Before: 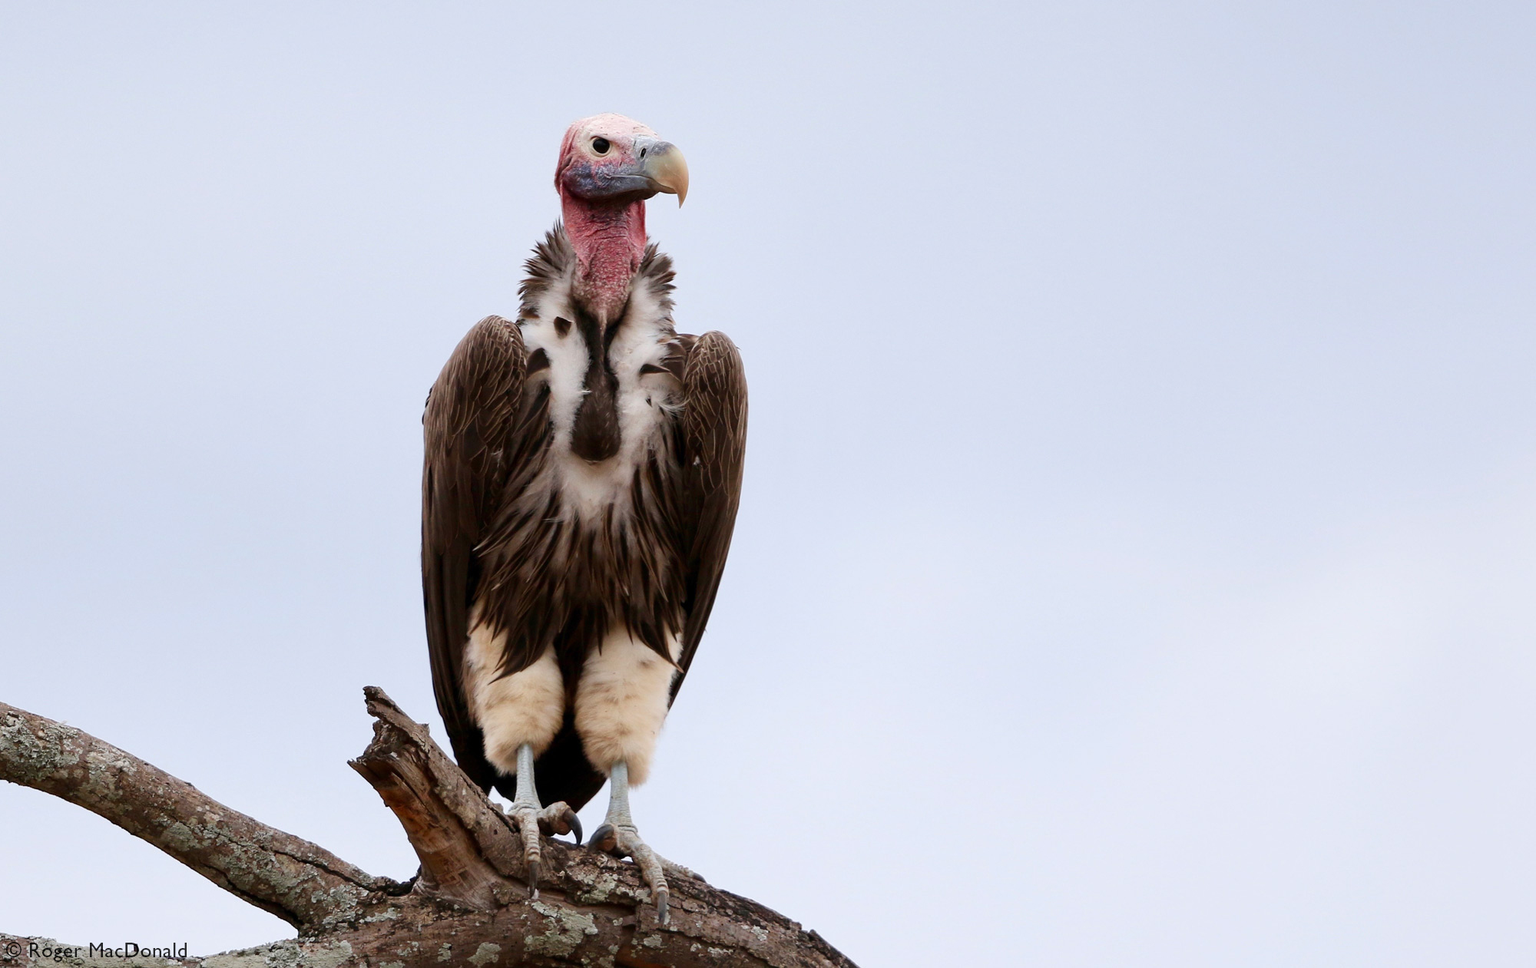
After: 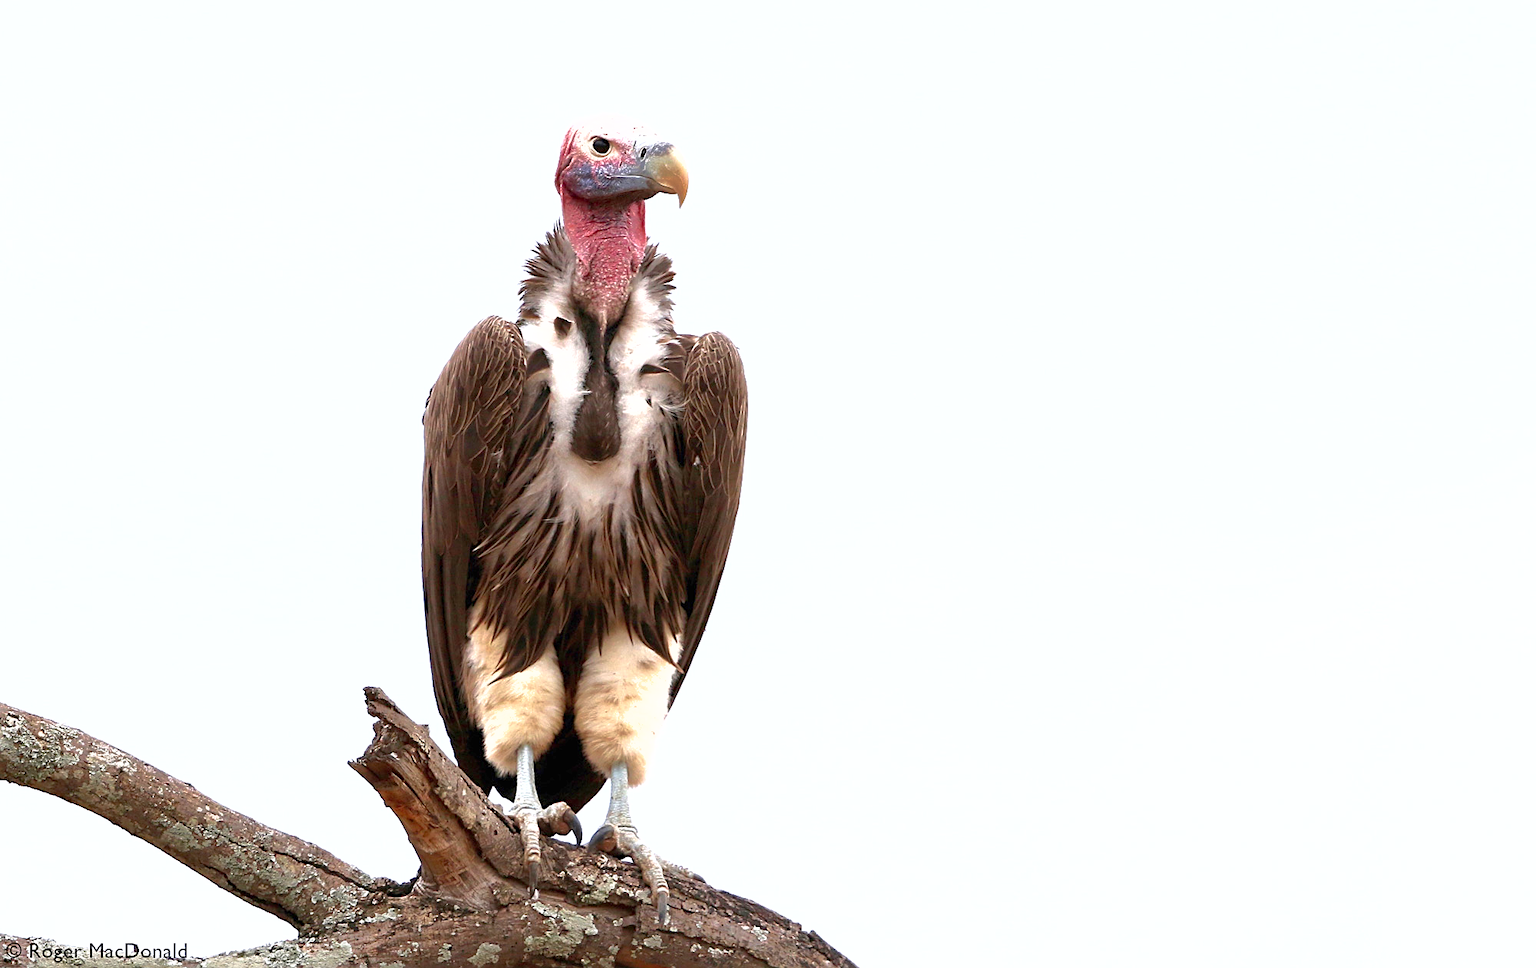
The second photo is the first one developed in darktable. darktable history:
exposure: black level correction 0, exposure 1 EV, compensate highlight preservation false
sharpen: amount 0.499
shadows and highlights: on, module defaults
